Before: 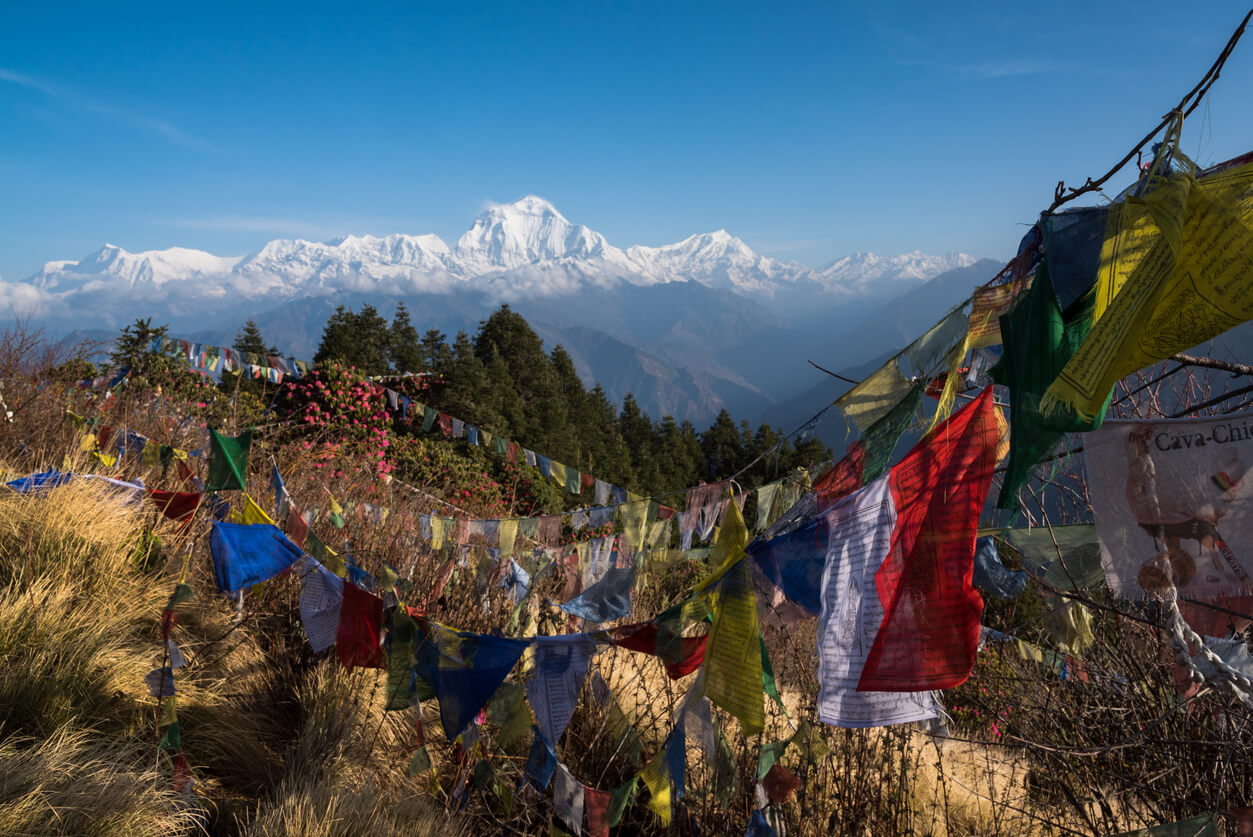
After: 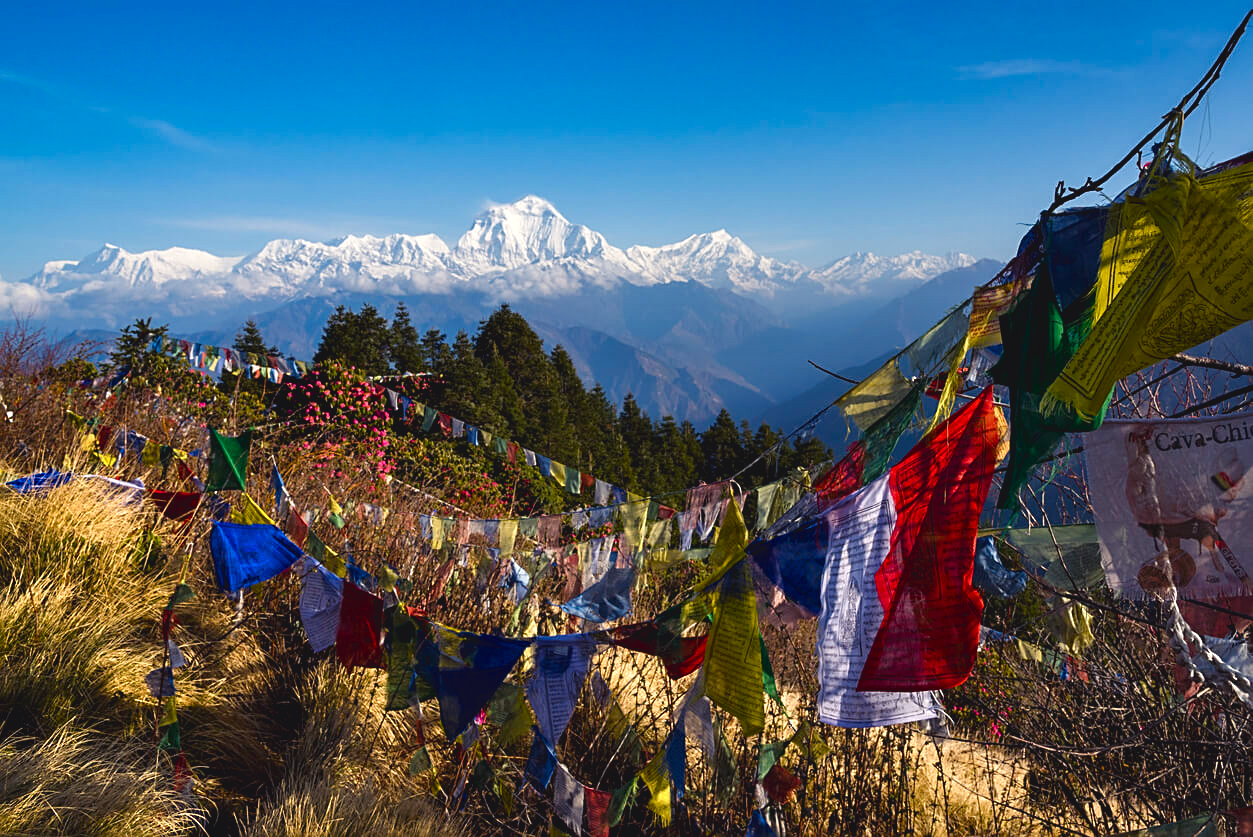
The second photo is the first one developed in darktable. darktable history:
color balance rgb: shadows lift › chroma 3%, shadows lift › hue 280.8°, power › hue 330°, highlights gain › chroma 3%, highlights gain › hue 75.6°, global offset › luminance 0.7%, perceptual saturation grading › global saturation 20%, perceptual saturation grading › highlights -25%, perceptual saturation grading › shadows 50%, global vibrance 20.33%
white balance: red 0.974, blue 1.044
sharpen: on, module defaults
contrast equalizer: octaves 7, y [[0.6 ×6], [0.55 ×6], [0 ×6], [0 ×6], [0 ×6]], mix 0.53
